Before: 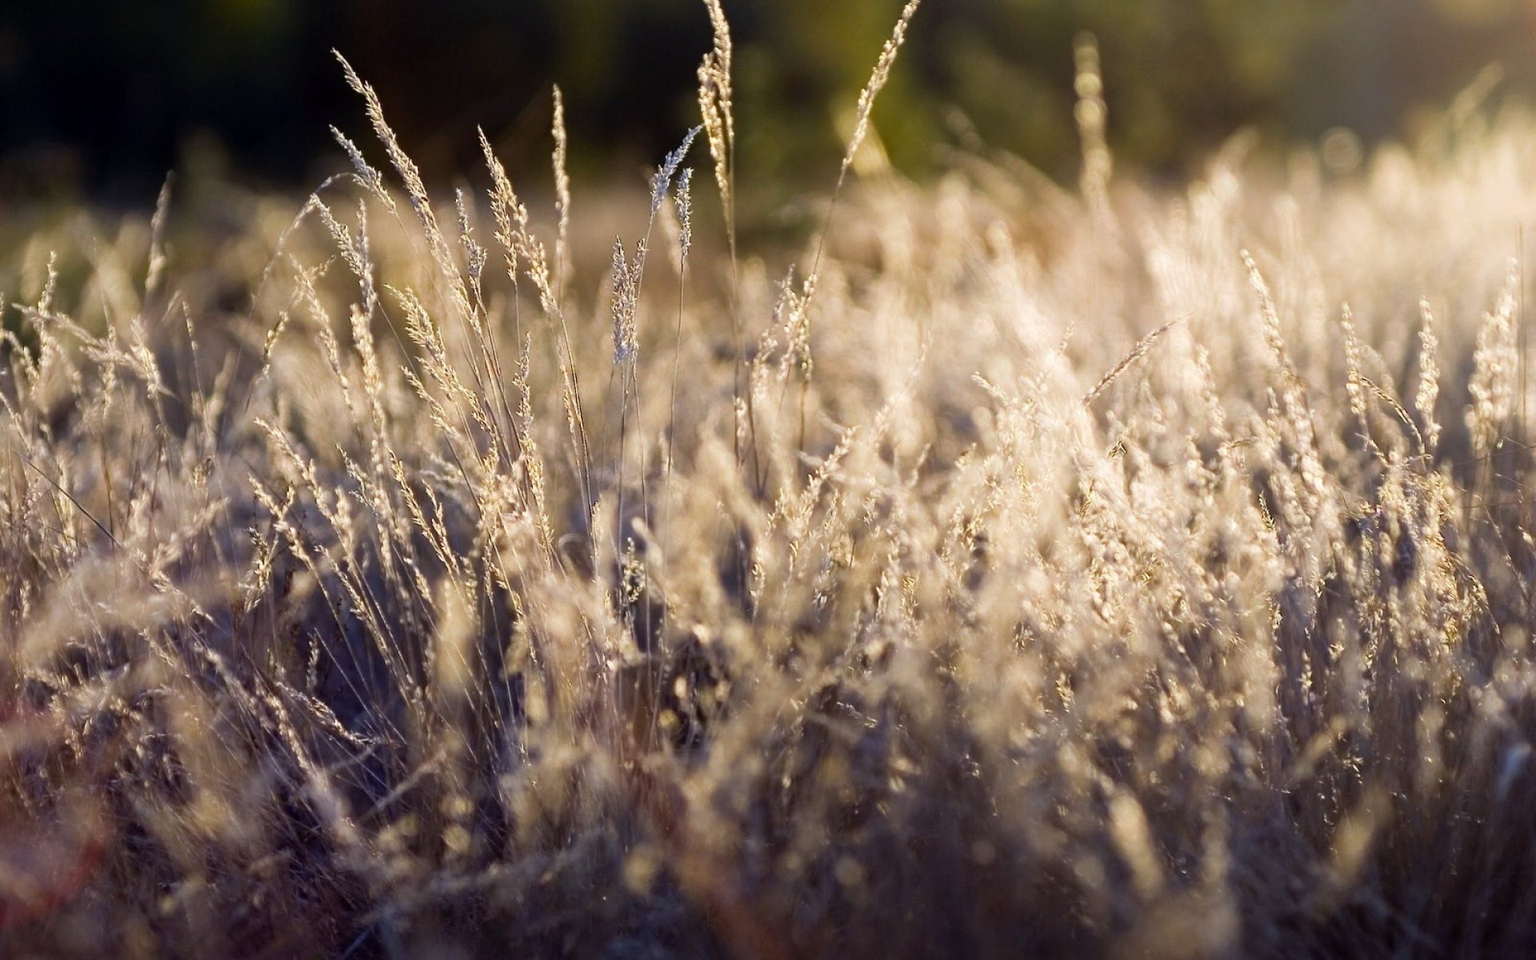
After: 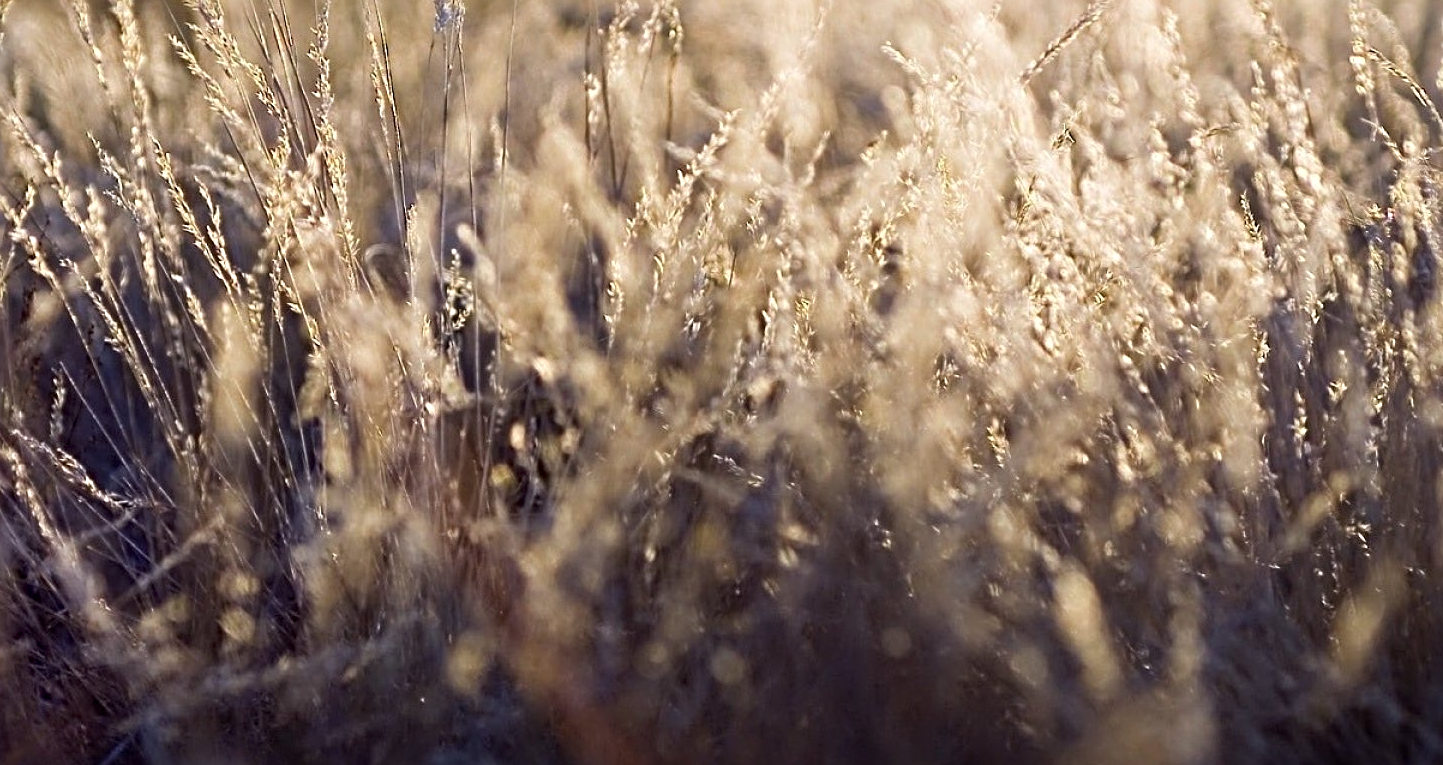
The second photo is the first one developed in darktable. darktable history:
crop and rotate: left 17.361%, top 35.275%, right 7.48%, bottom 0.957%
sharpen: radius 4.862
